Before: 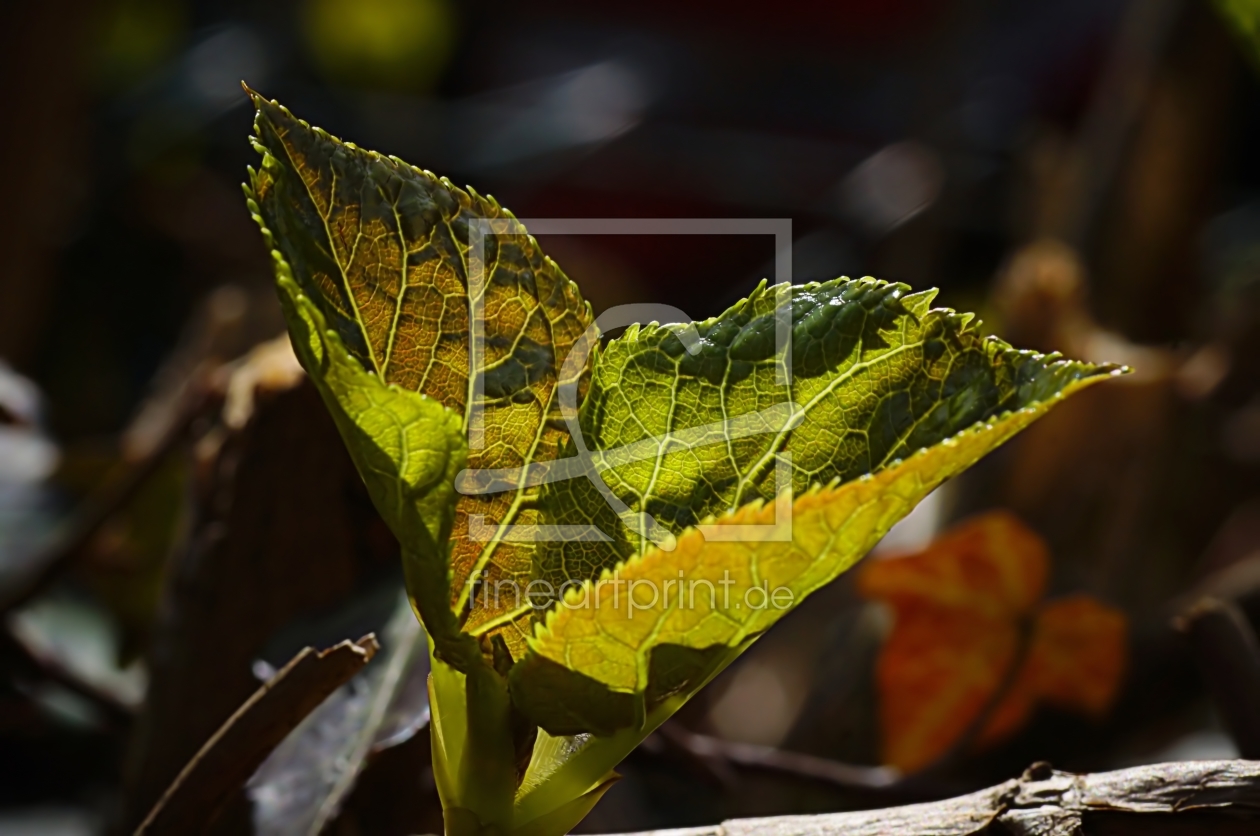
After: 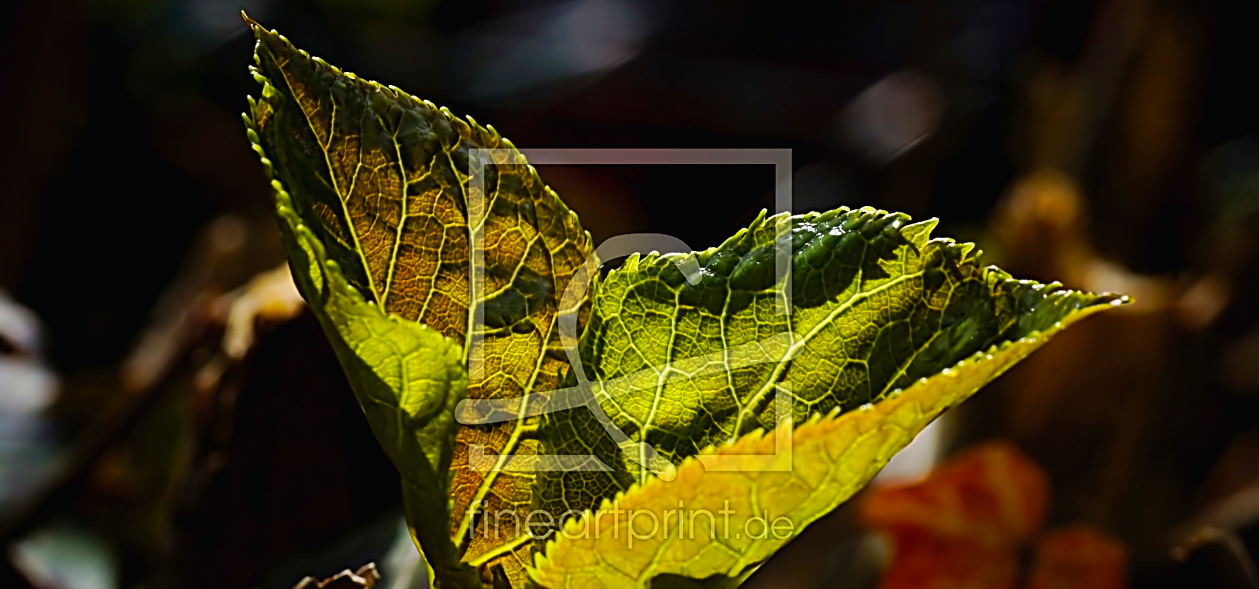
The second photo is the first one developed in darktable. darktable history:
tone curve: curves: ch0 [(0, 0.01) (0.037, 0.032) (0.131, 0.108) (0.275, 0.258) (0.483, 0.512) (0.61, 0.661) (0.696, 0.742) (0.792, 0.834) (0.911, 0.936) (0.997, 0.995)]; ch1 [(0, 0) (0.308, 0.29) (0.425, 0.411) (0.503, 0.502) (0.551, 0.563) (0.683, 0.706) (0.746, 0.77) (1, 1)]; ch2 [(0, 0) (0.246, 0.233) (0.36, 0.352) (0.415, 0.415) (0.485, 0.487) (0.502, 0.502) (0.525, 0.523) (0.545, 0.552) (0.587, 0.6) (0.636, 0.652) (0.711, 0.729) (0.845, 0.855) (0.998, 0.977)], preserve colors none
crop and rotate: top 8.44%, bottom 21.025%
color balance rgb: global offset › luminance -0.418%, linear chroma grading › global chroma 14.834%, perceptual saturation grading › global saturation 0.037%, global vibrance 9.469%
sharpen: on, module defaults
